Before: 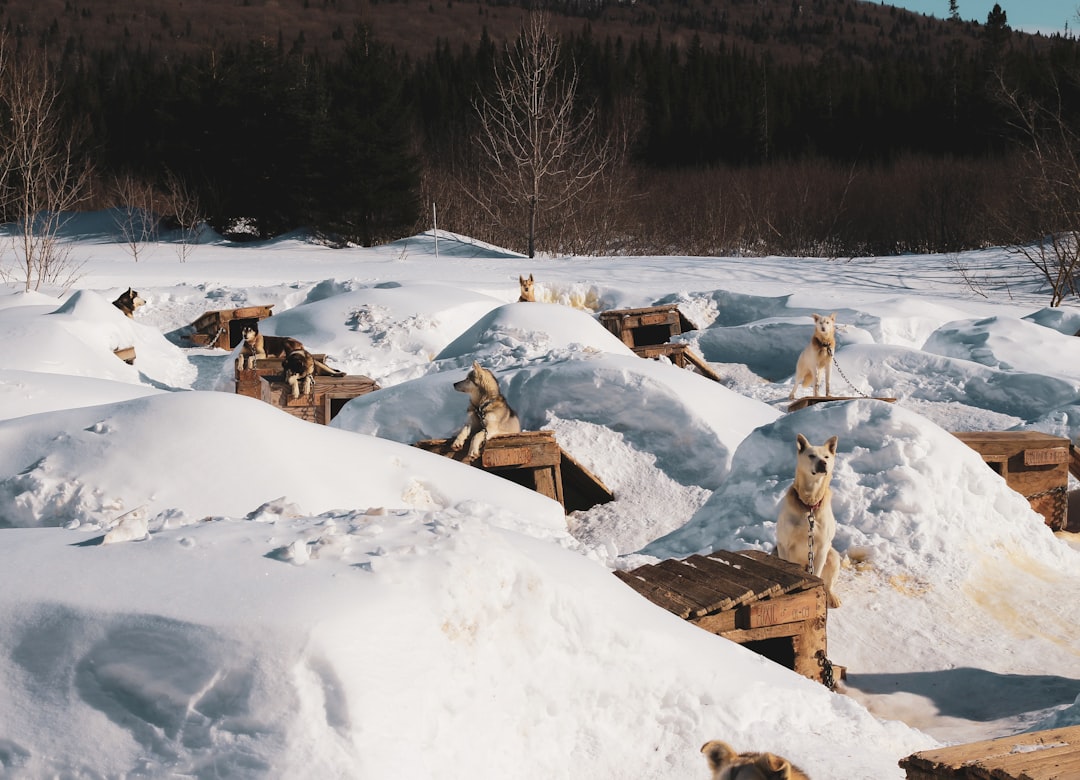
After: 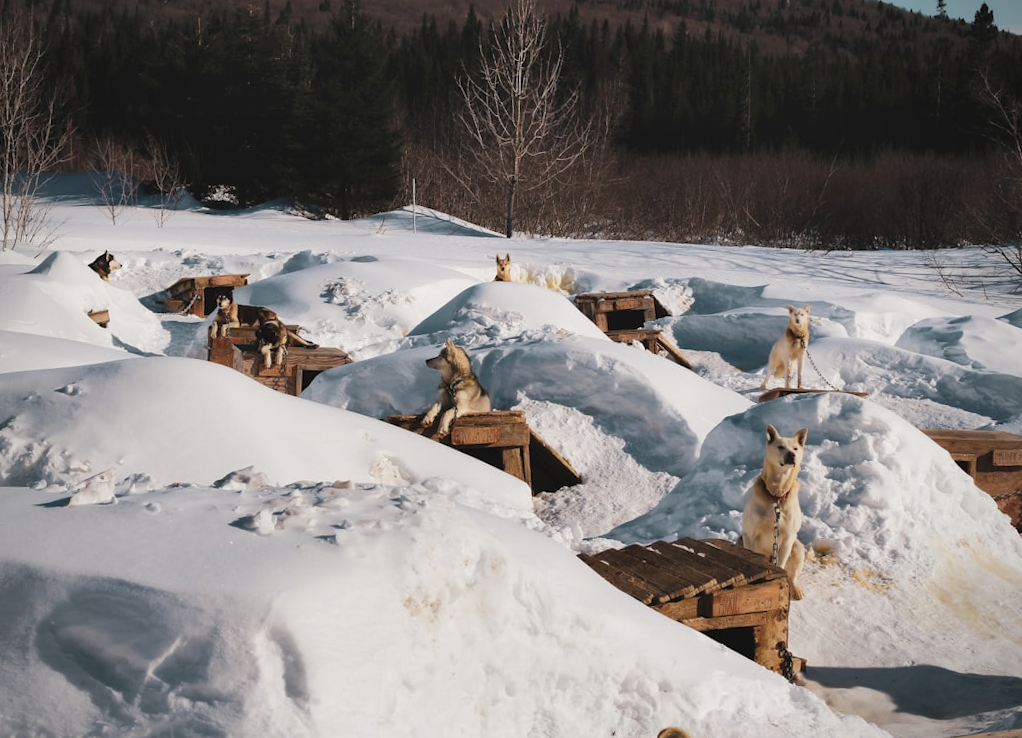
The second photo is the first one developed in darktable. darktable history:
shadows and highlights: shadows 43.71, white point adjustment -1.46, soften with gaussian
crop and rotate: angle -2.38°
vignetting: fall-off radius 63.6%
